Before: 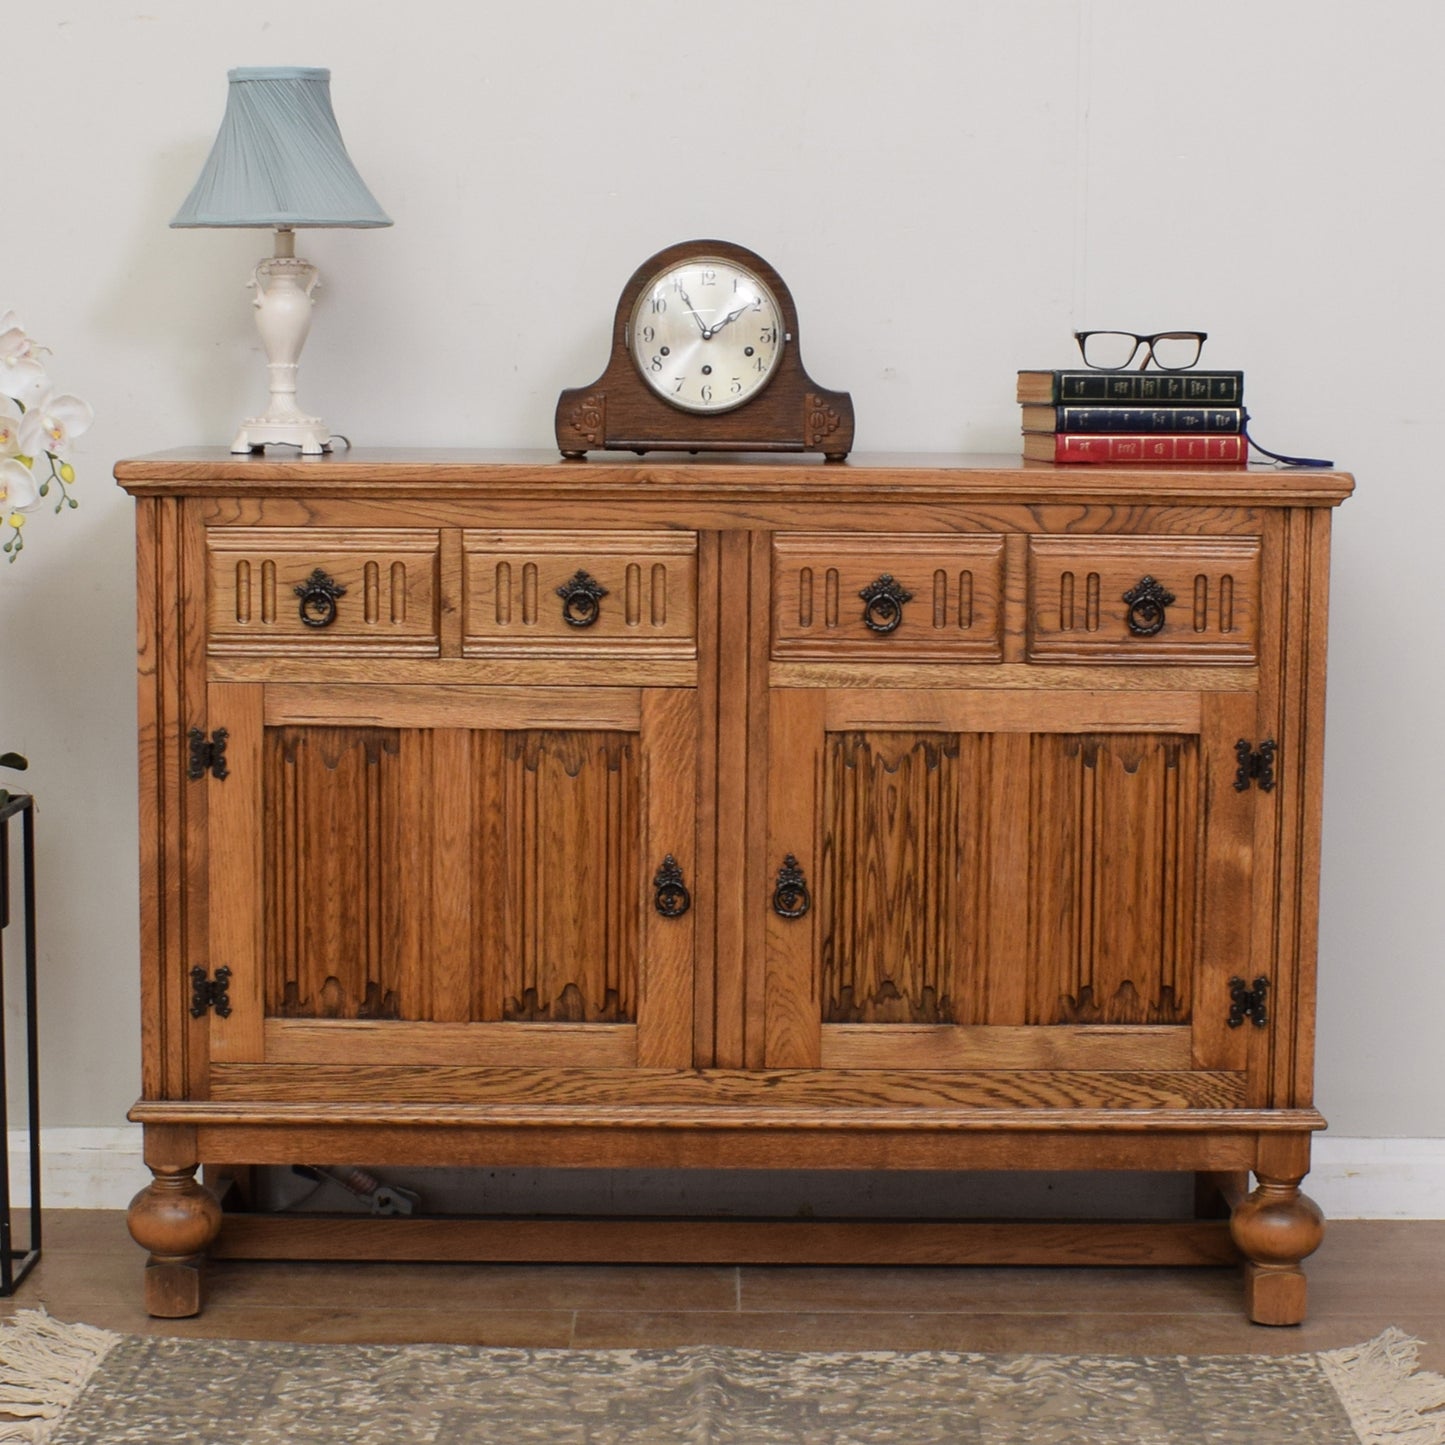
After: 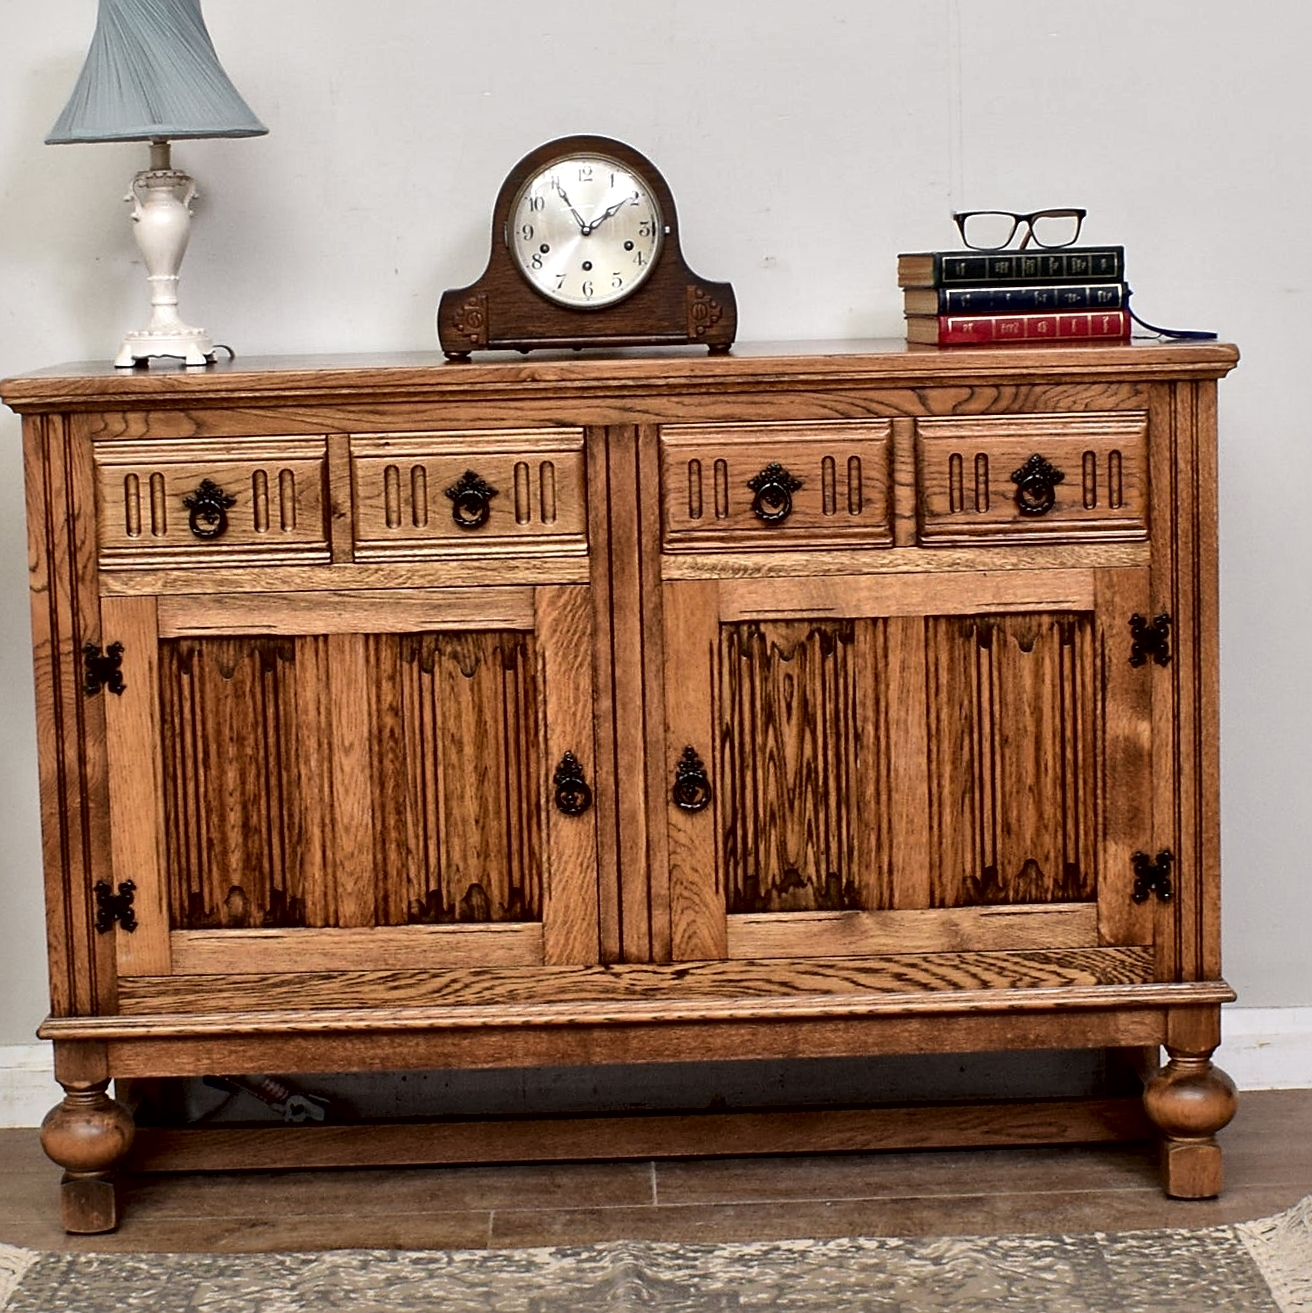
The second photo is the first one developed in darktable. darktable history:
exposure: exposure -0.013 EV, compensate highlight preservation false
crop and rotate: angle 2.21°, left 5.75%, top 5.686%
sharpen: on, module defaults
local contrast: mode bilateral grid, contrast 43, coarseness 68, detail 214%, midtone range 0.2
